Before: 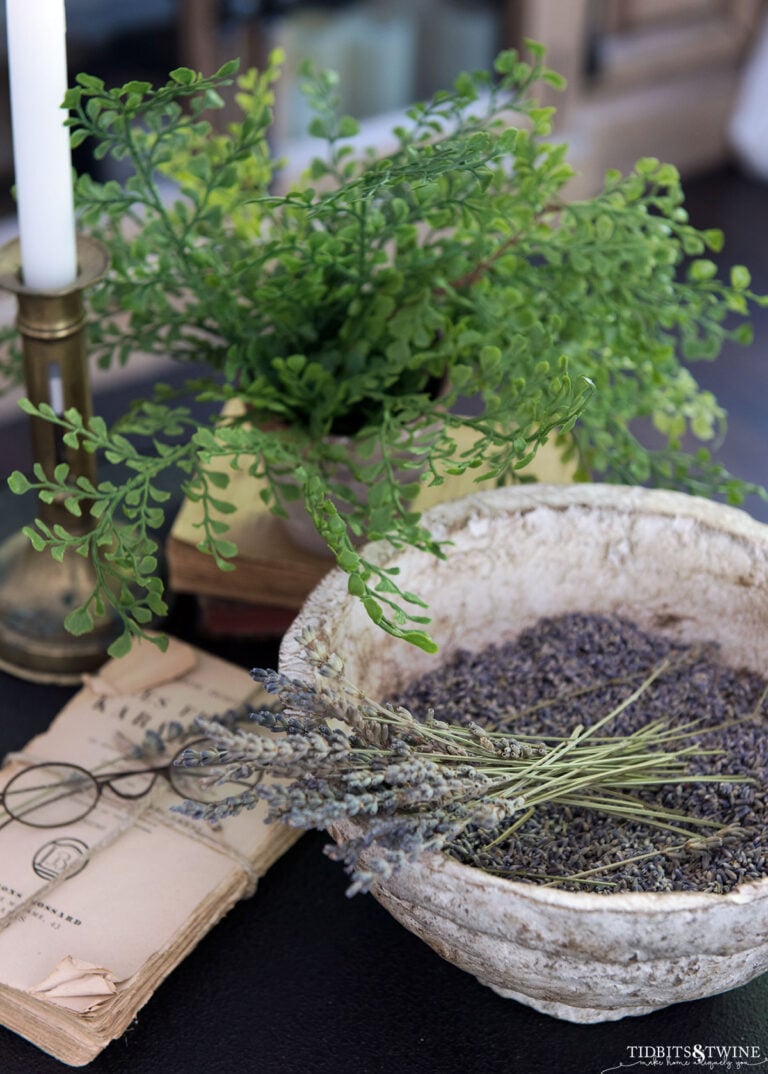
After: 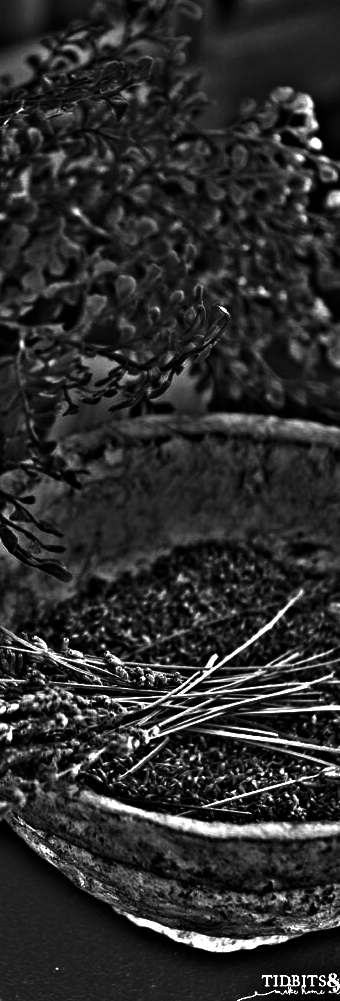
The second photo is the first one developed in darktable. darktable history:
crop: left 47.628%, top 6.643%, right 7.874%
highpass: on, module defaults
white balance: red 1.045, blue 0.932
contrast brightness saturation: contrast 0.02, brightness -1, saturation -1
